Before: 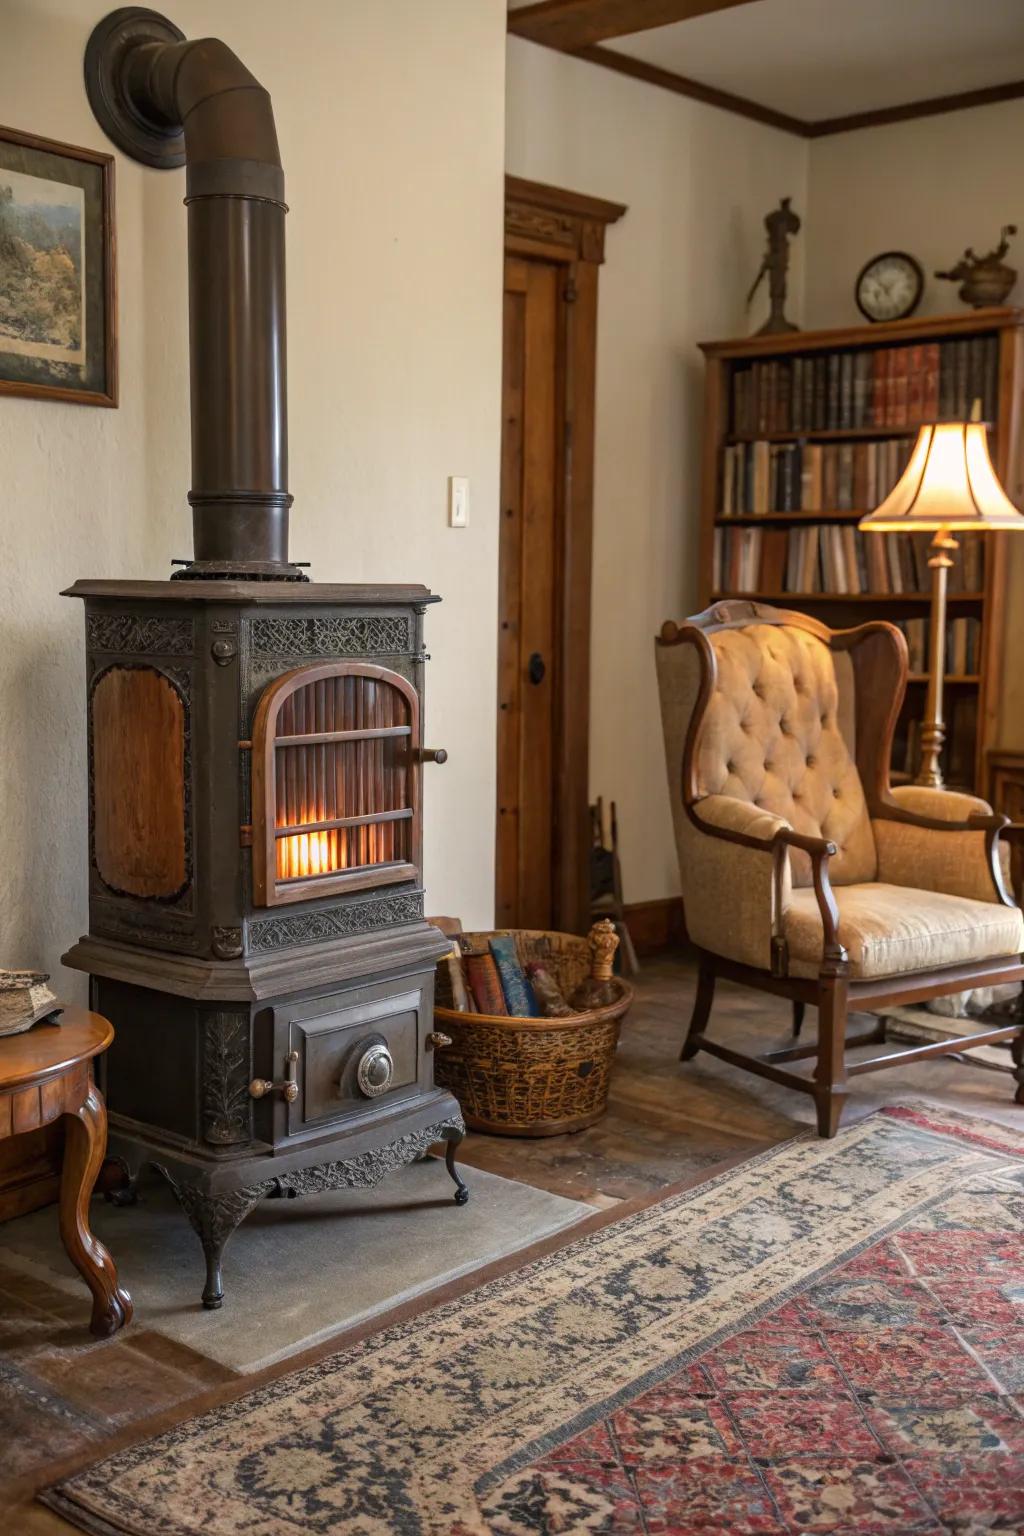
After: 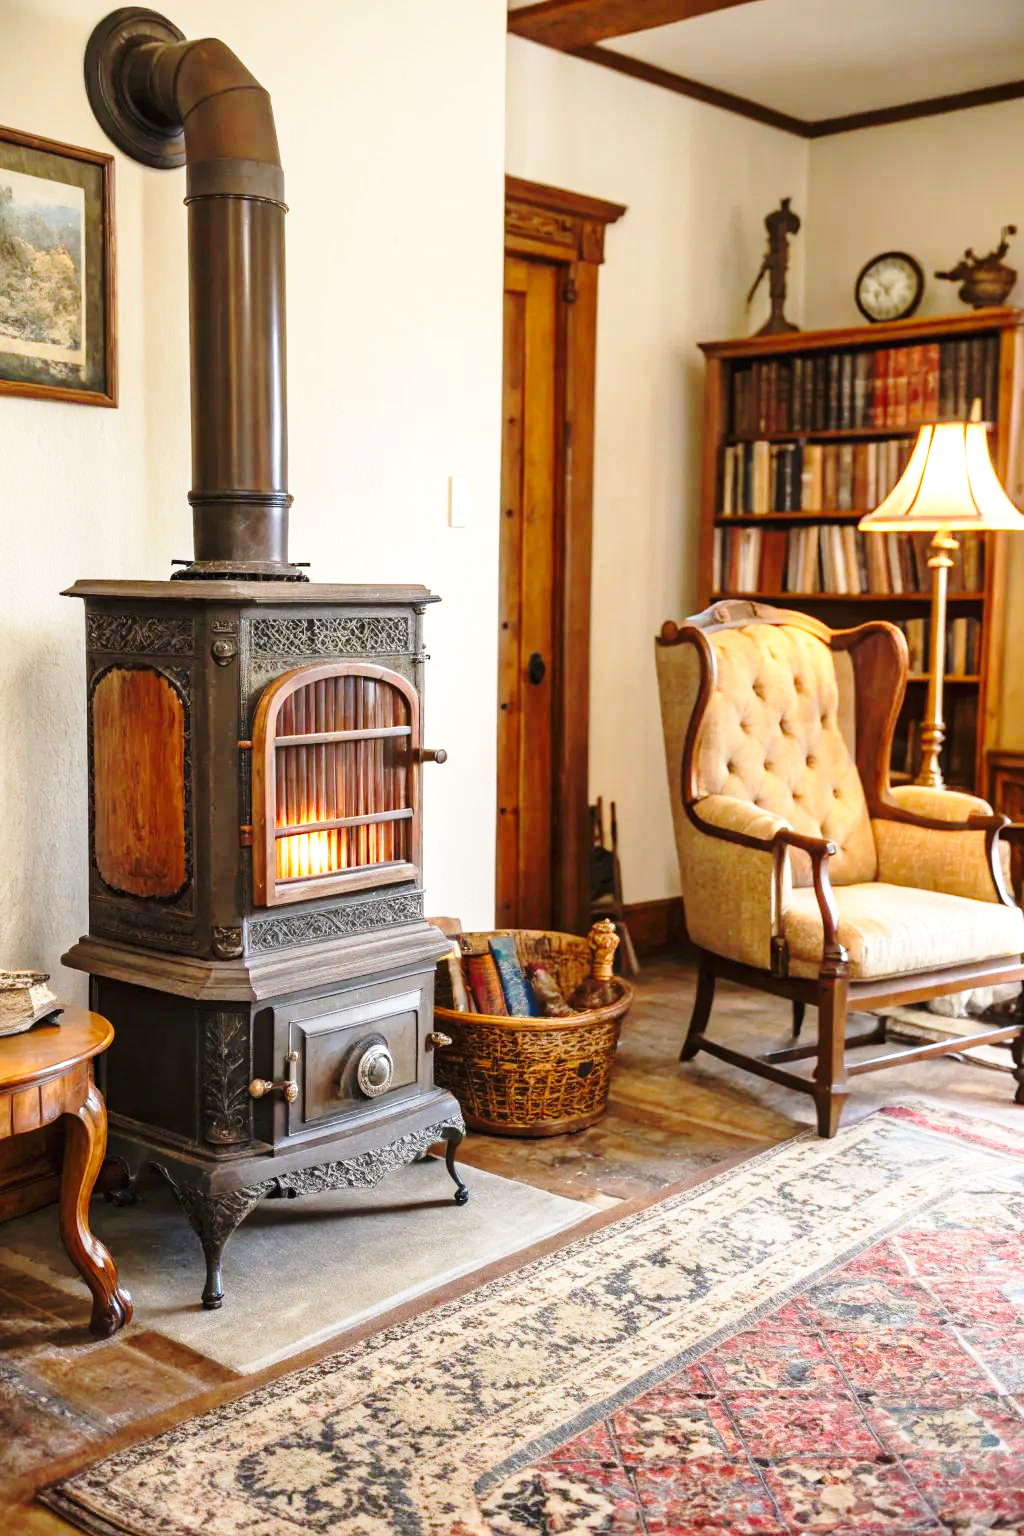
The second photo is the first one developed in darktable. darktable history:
exposure: exposure 0.47 EV, compensate exposure bias true, compensate highlight preservation false
base curve: curves: ch0 [(0, 0) (0.032, 0.037) (0.105, 0.228) (0.435, 0.76) (0.856, 0.983) (1, 1)], preserve colors none
tone equalizer: mask exposure compensation -0.499 EV
